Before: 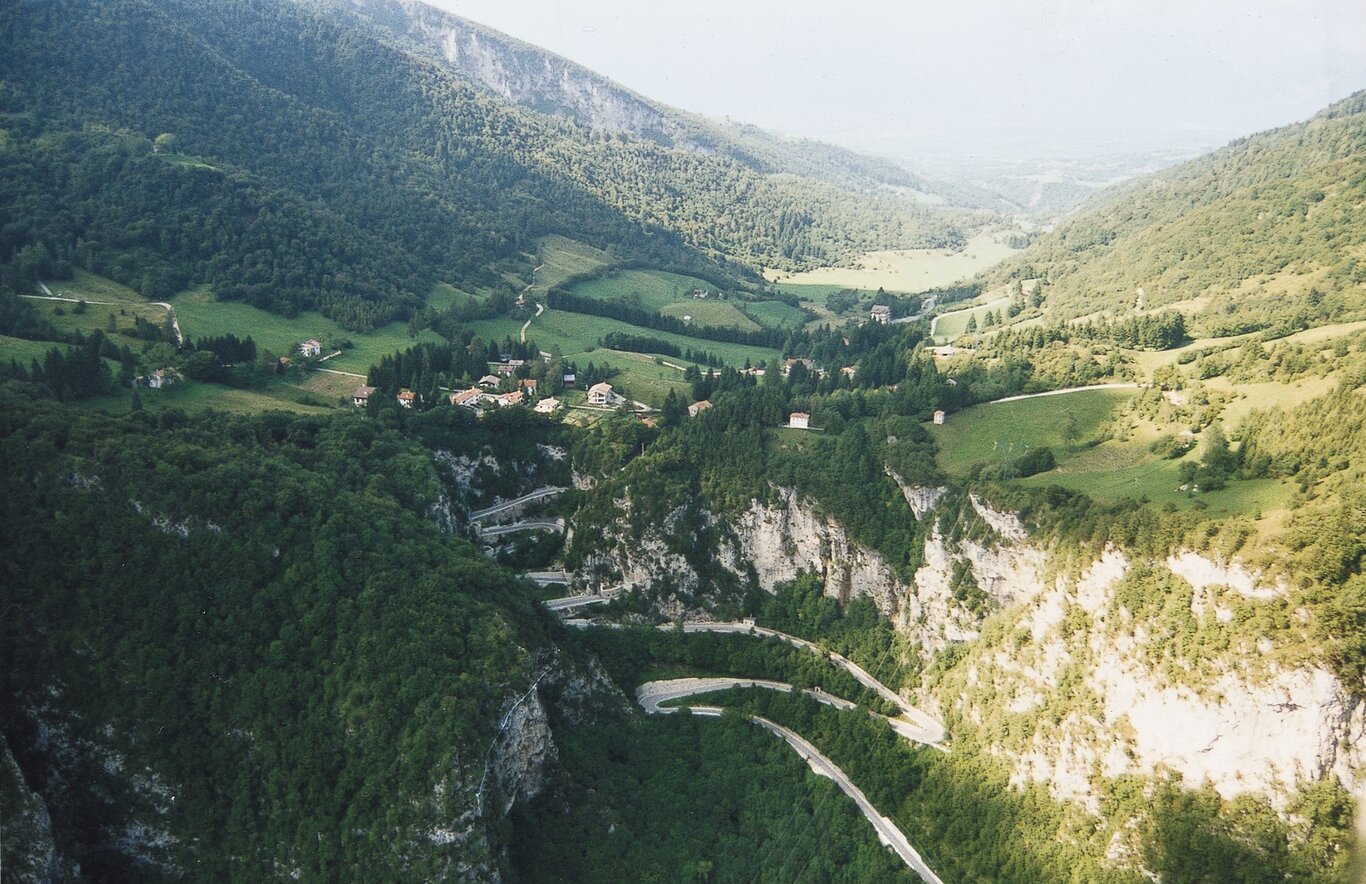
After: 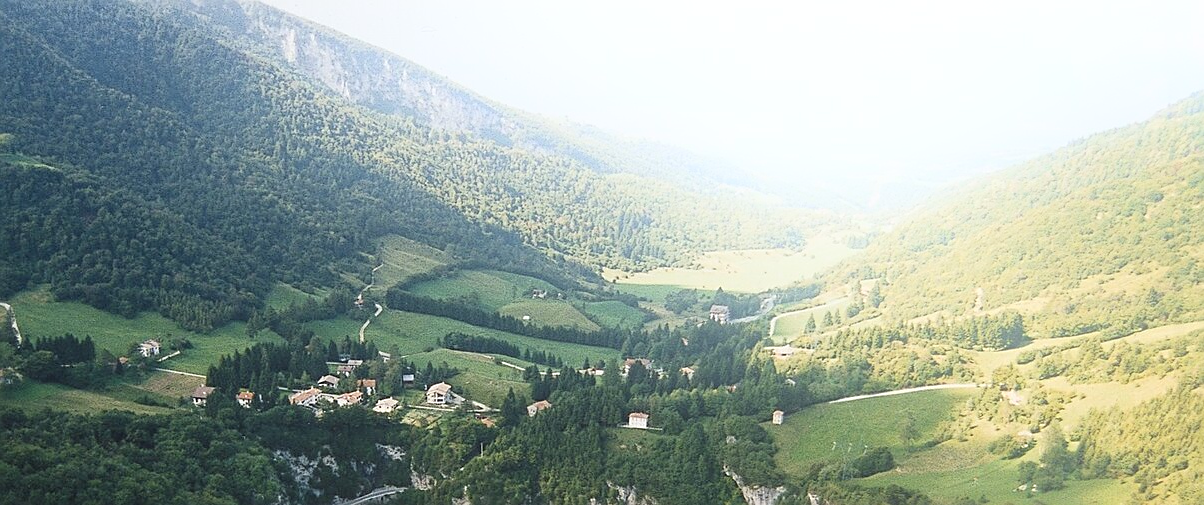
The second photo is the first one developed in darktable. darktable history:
crop and rotate: left 11.812%, bottom 42.776%
sharpen: on, module defaults
bloom: on, module defaults
